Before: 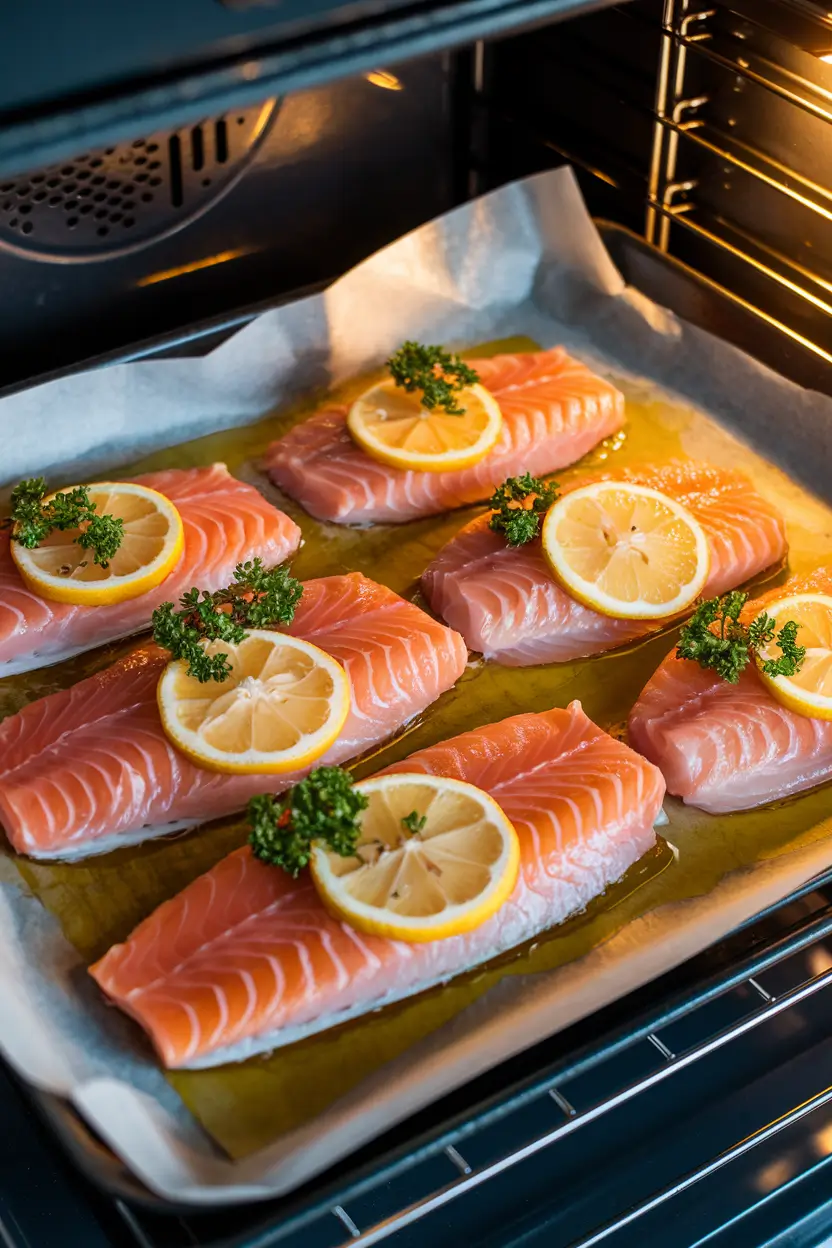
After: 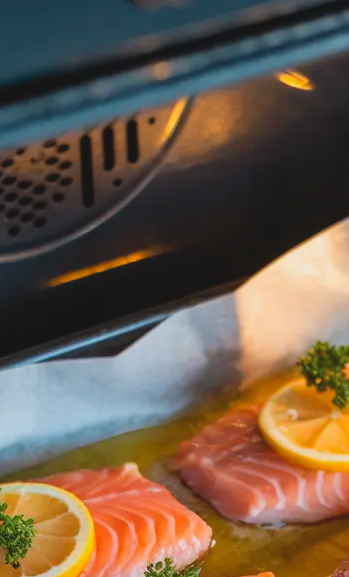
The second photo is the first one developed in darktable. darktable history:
crop and rotate: left 10.817%, top 0.062%, right 47.194%, bottom 53.626%
contrast brightness saturation: contrast -0.1, brightness 0.05, saturation 0.08
